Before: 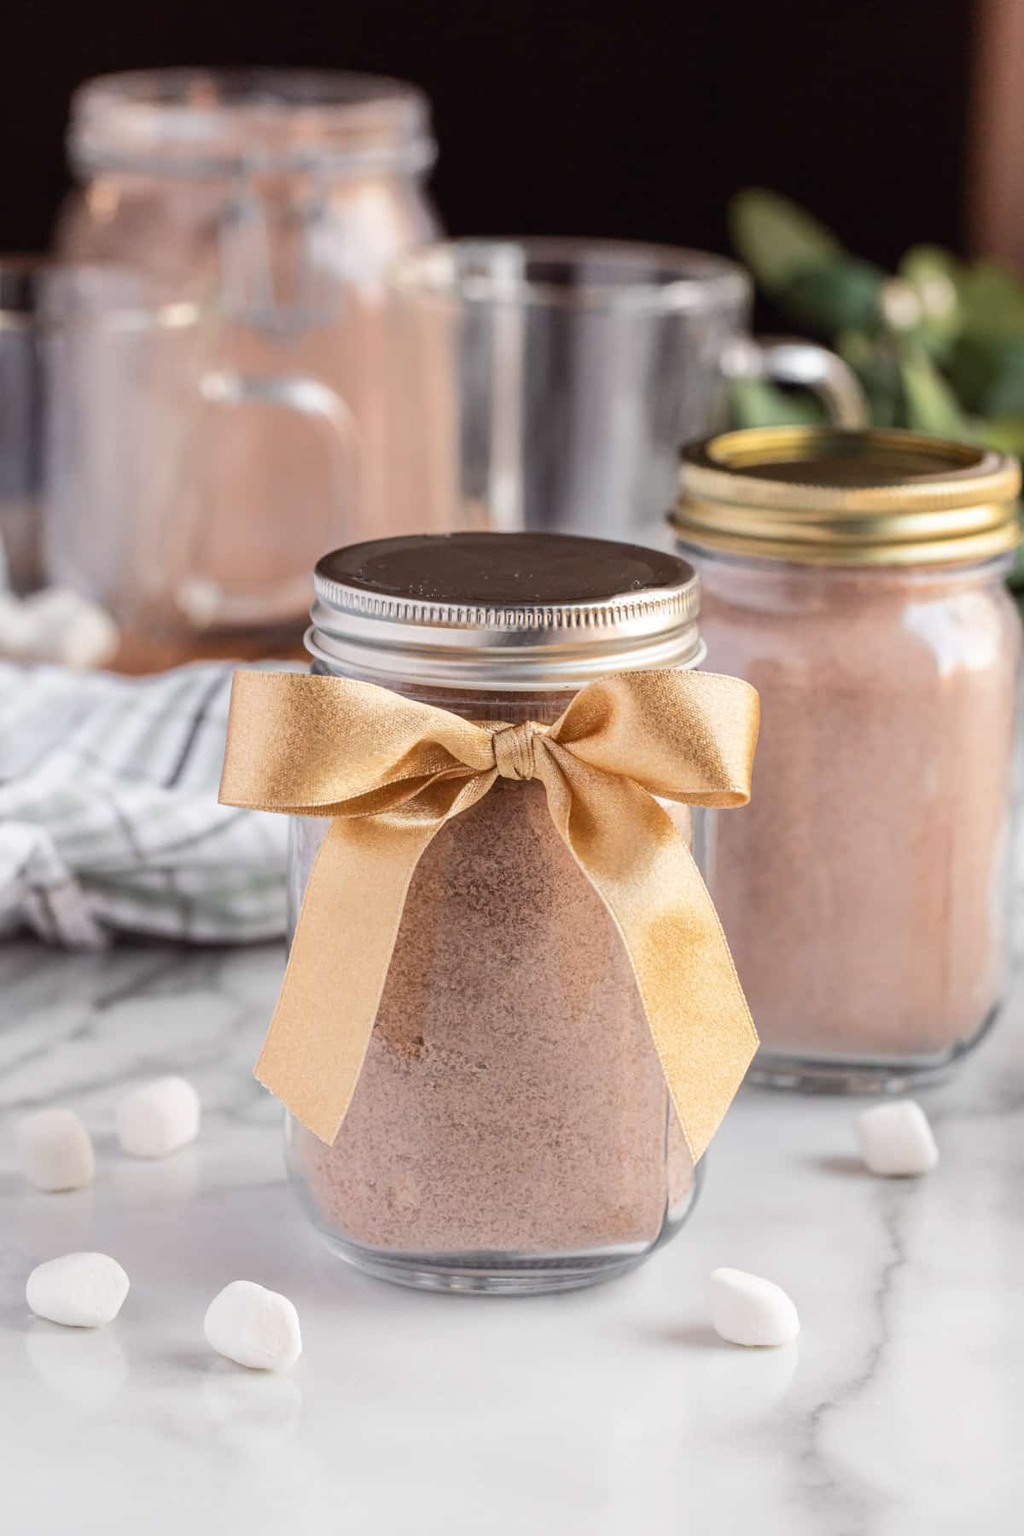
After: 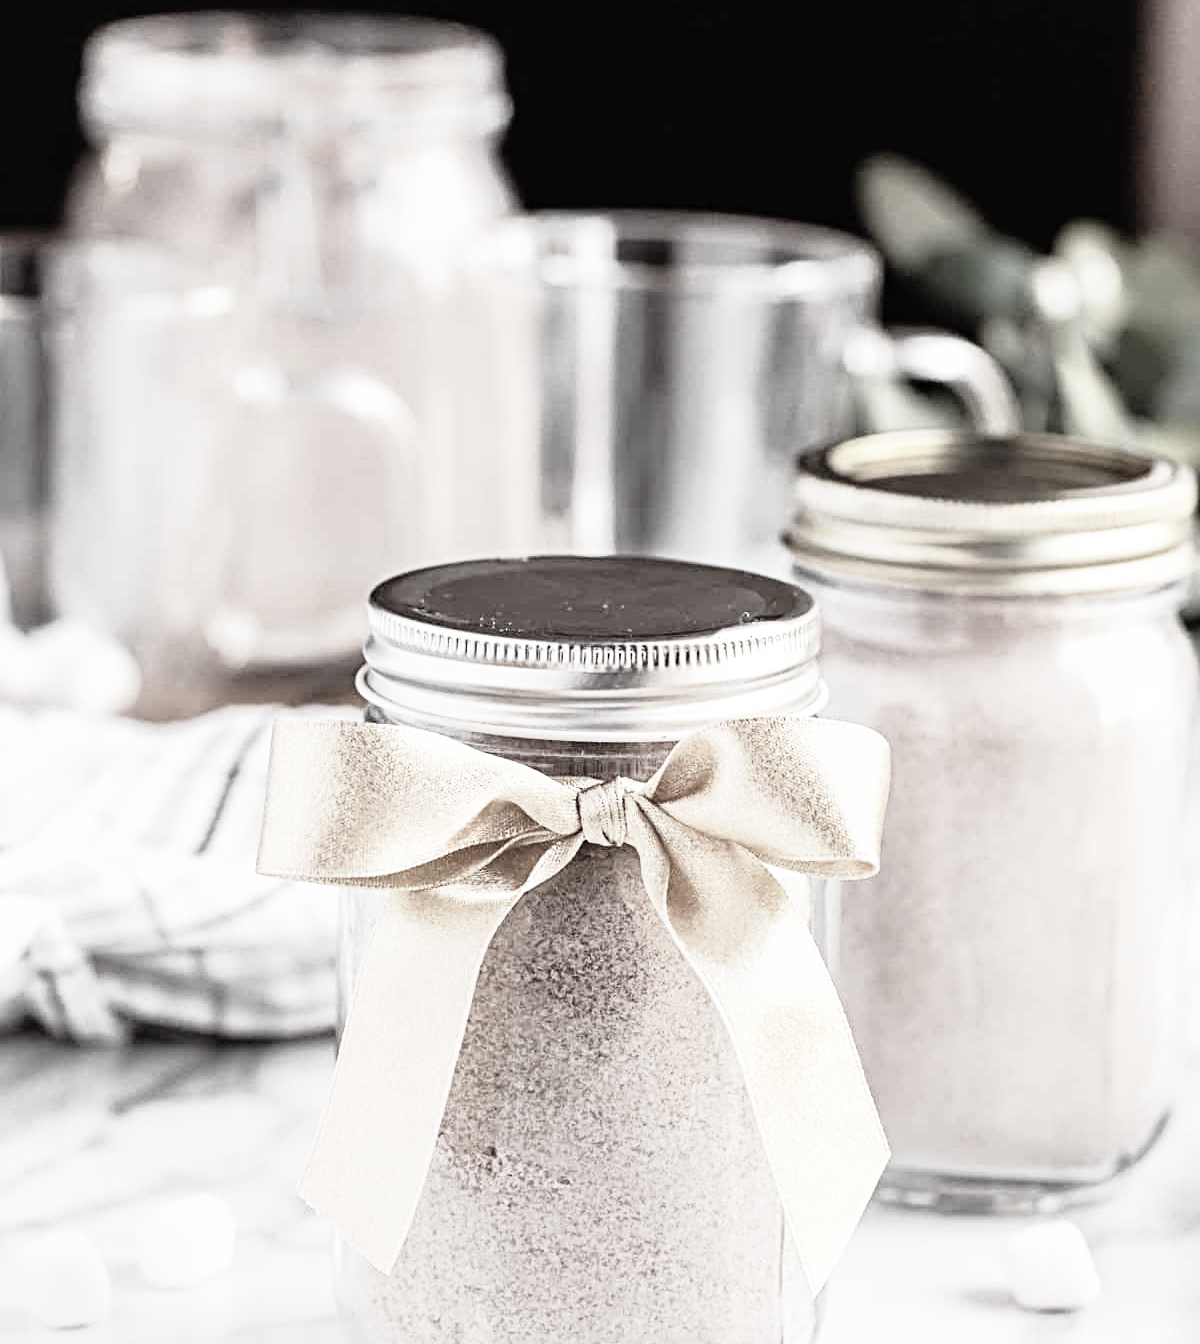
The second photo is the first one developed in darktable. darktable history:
base curve: curves: ch0 [(0, 0) (0.012, 0.01) (0.073, 0.168) (0.31, 0.711) (0.645, 0.957) (1, 1)], preserve colors none
color correction: highlights b* 0.031, saturation 0.193
crop: top 3.827%, bottom 21.477%
sharpen: radius 3.985
